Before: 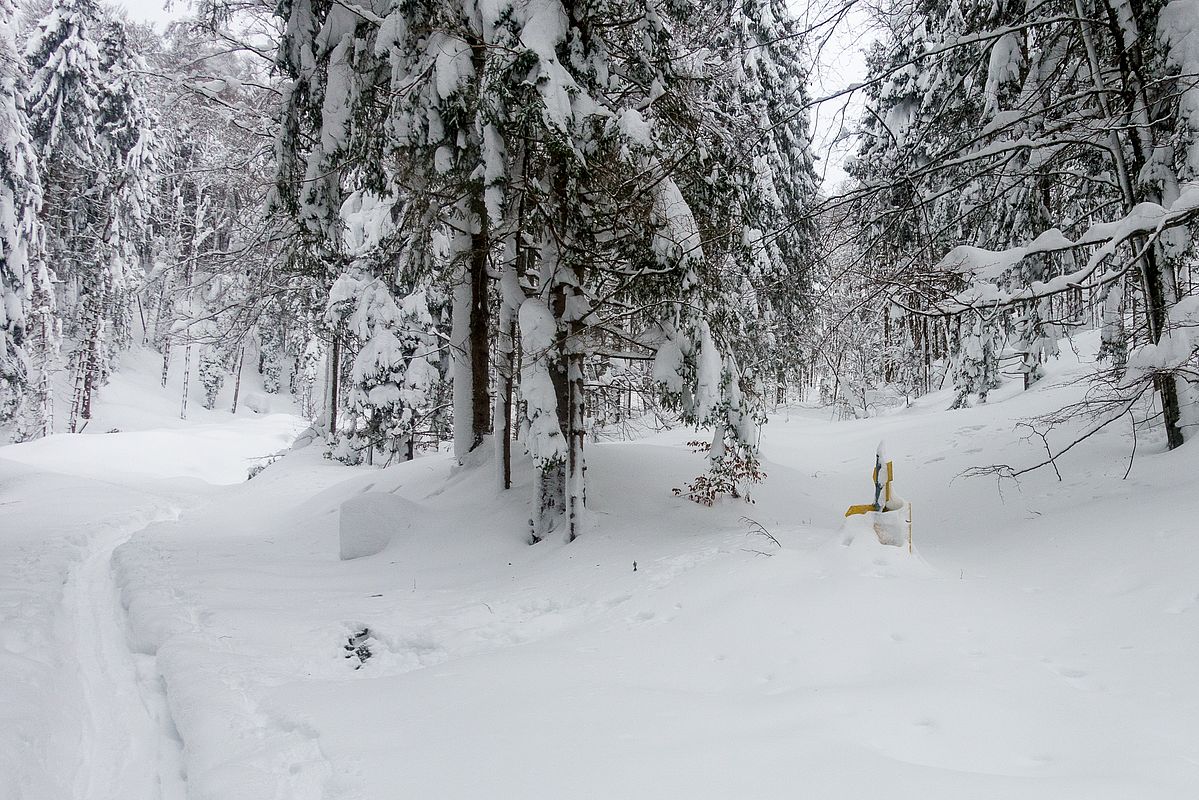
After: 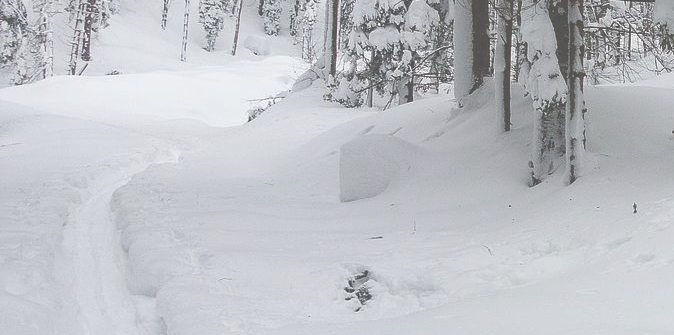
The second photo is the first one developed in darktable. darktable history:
crop: top 44.809%, right 43.73%, bottom 13.203%
exposure: black level correction -0.086, compensate highlight preservation false
